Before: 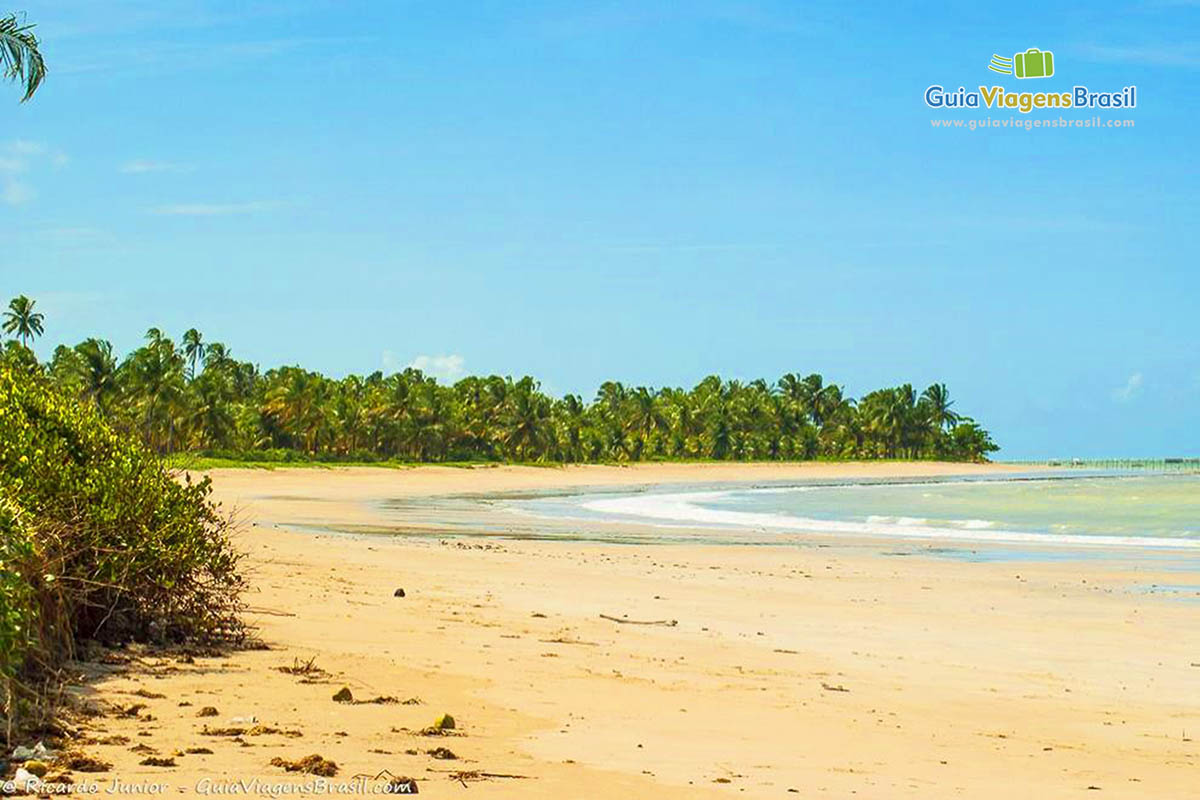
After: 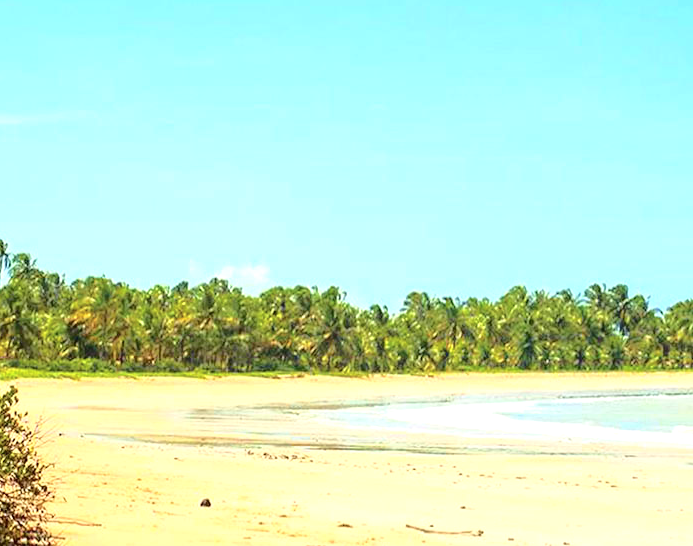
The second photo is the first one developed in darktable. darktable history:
crop: left 16.198%, top 11.315%, right 26.044%, bottom 20.405%
exposure: exposure 0.6 EV, compensate highlight preservation false
tone curve: curves: ch0 [(0, 0) (0.003, 0.002) (0.011, 0.008) (0.025, 0.016) (0.044, 0.026) (0.069, 0.04) (0.1, 0.061) (0.136, 0.104) (0.177, 0.15) (0.224, 0.22) (0.277, 0.307) (0.335, 0.399) (0.399, 0.492) (0.468, 0.575) (0.543, 0.638) (0.623, 0.701) (0.709, 0.778) (0.801, 0.85) (0.898, 0.934) (1, 1)], color space Lab, independent channels, preserve colors none
